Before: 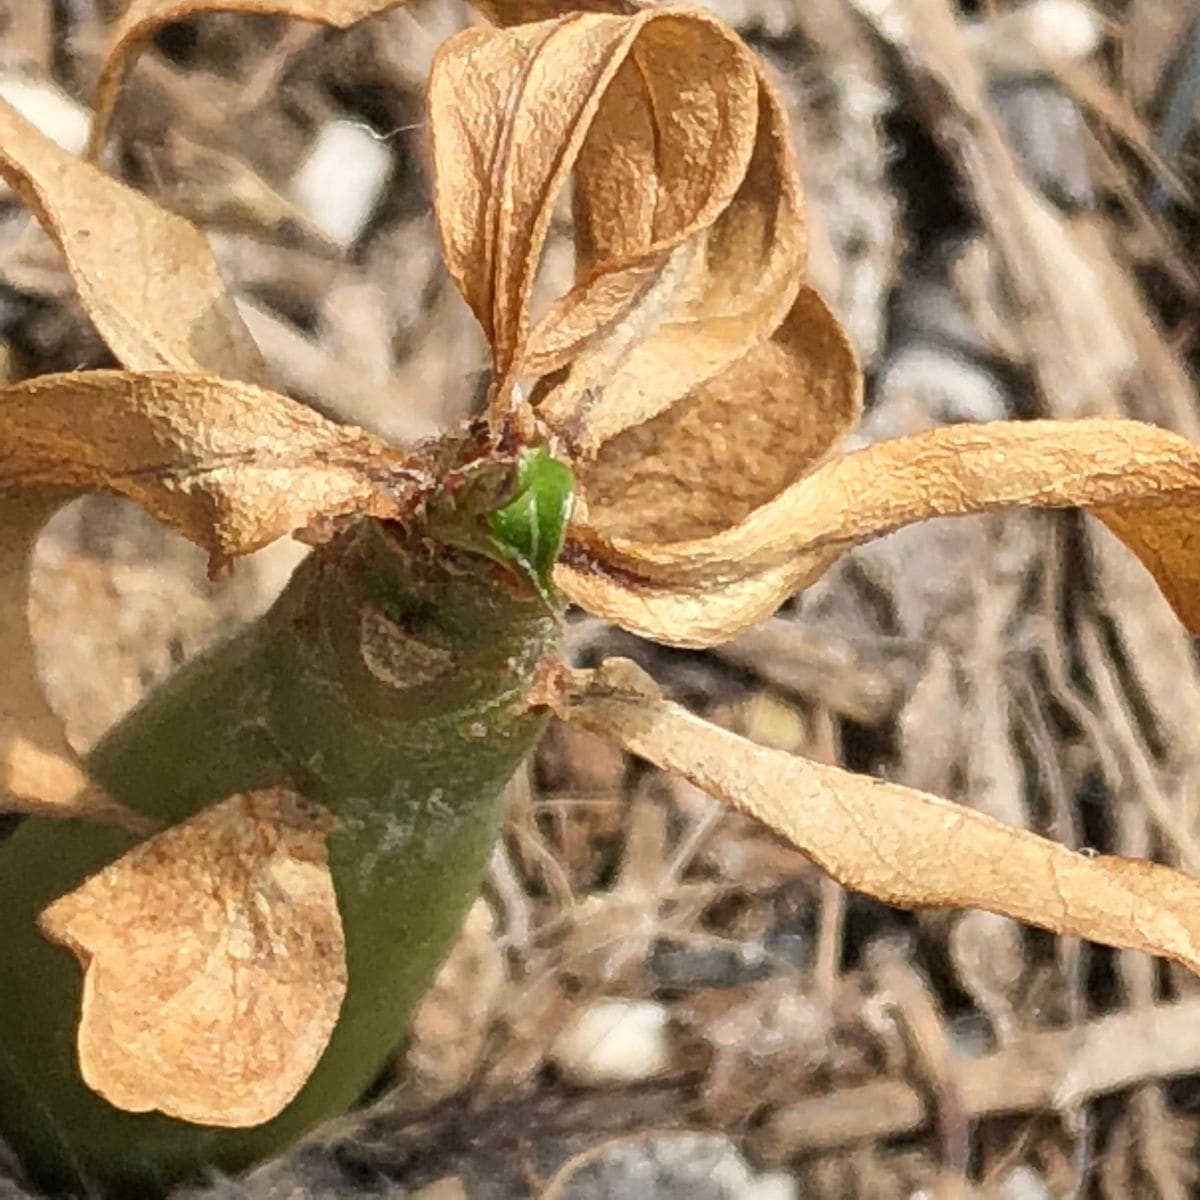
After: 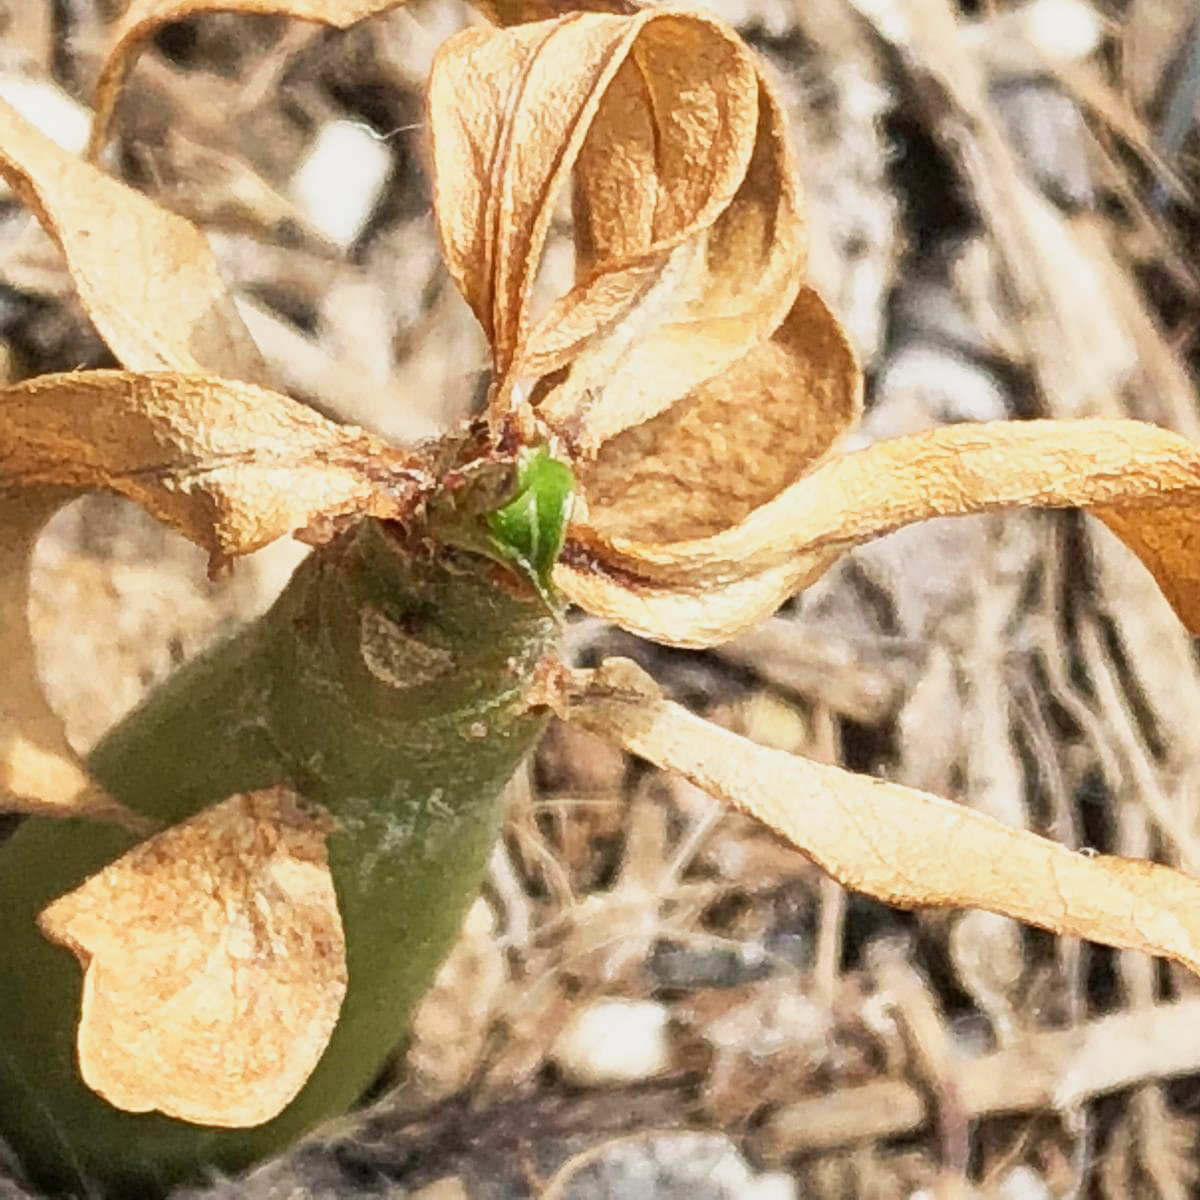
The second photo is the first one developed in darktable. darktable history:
base curve: curves: ch0 [(0, 0) (0.088, 0.125) (0.176, 0.251) (0.354, 0.501) (0.613, 0.749) (1, 0.877)], preserve colors none
tone curve: curves: ch0 [(0, 0) (0.003, 0.003) (0.011, 0.011) (0.025, 0.025) (0.044, 0.044) (0.069, 0.069) (0.1, 0.099) (0.136, 0.135) (0.177, 0.176) (0.224, 0.223) (0.277, 0.275) (0.335, 0.333) (0.399, 0.396) (0.468, 0.465) (0.543, 0.546) (0.623, 0.625) (0.709, 0.711) (0.801, 0.802) (0.898, 0.898) (1, 1)], preserve colors none
